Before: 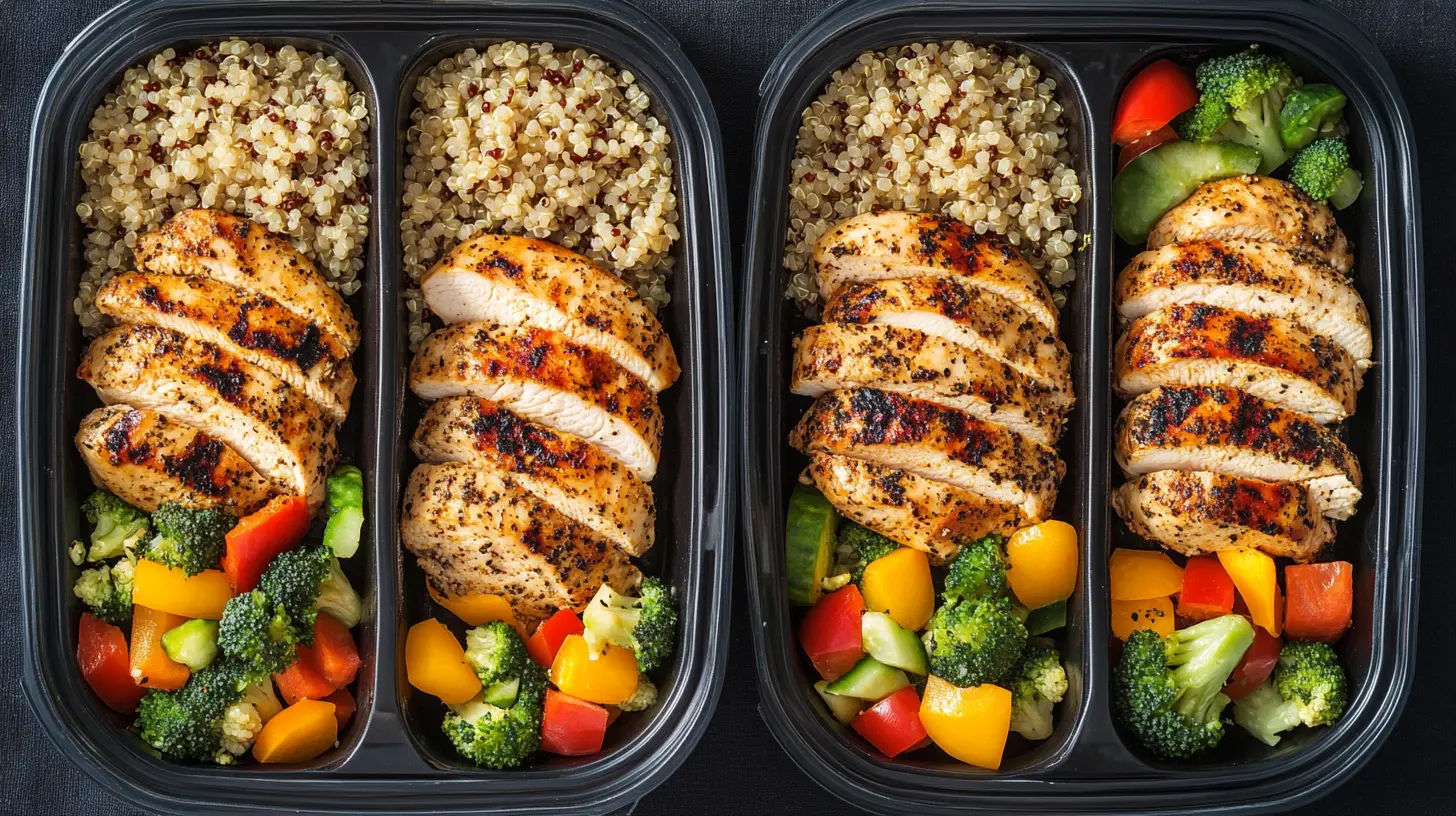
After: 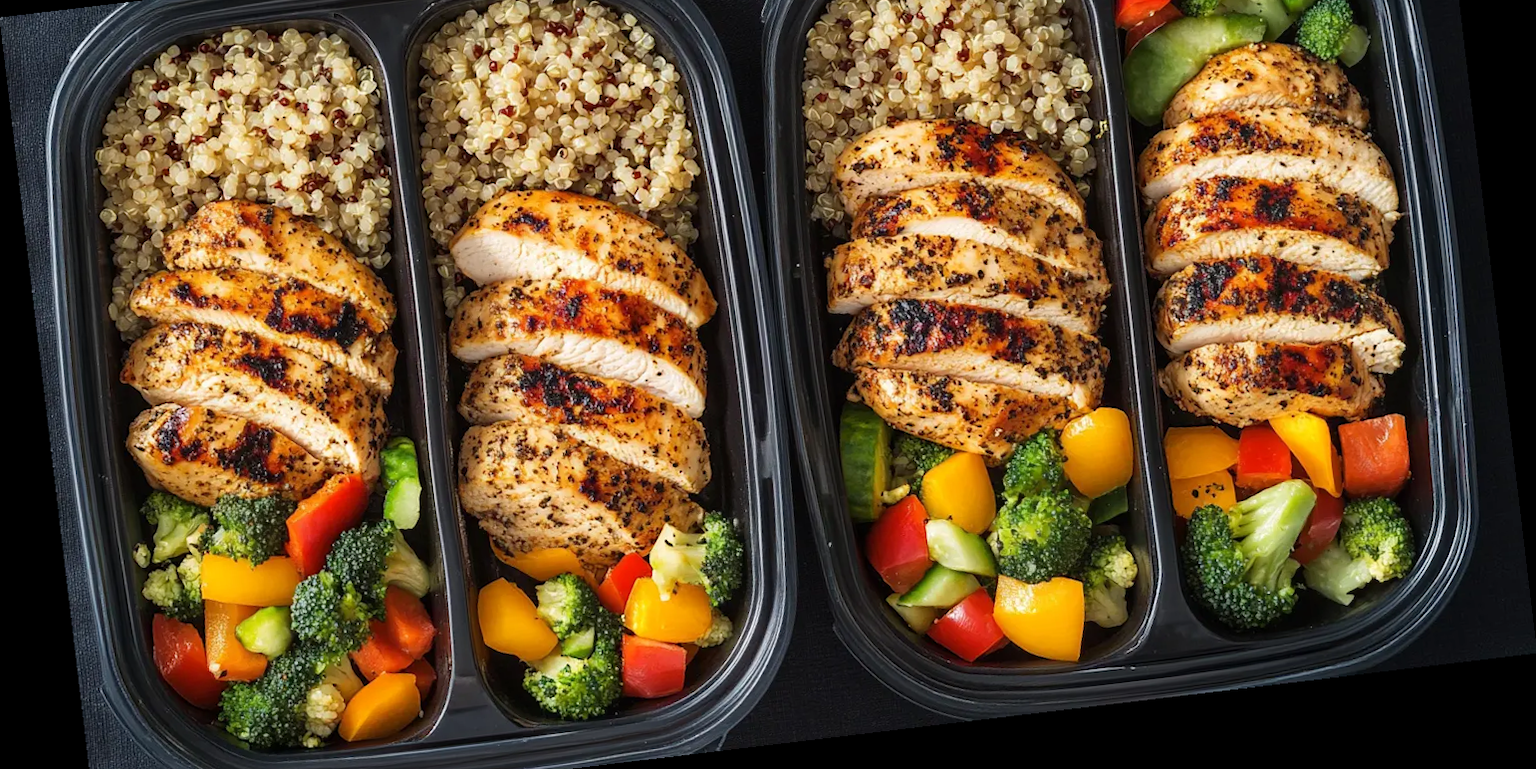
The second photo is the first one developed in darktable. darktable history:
crop and rotate: top 15.774%, bottom 5.506%
rotate and perspective: rotation -6.83°, automatic cropping off
